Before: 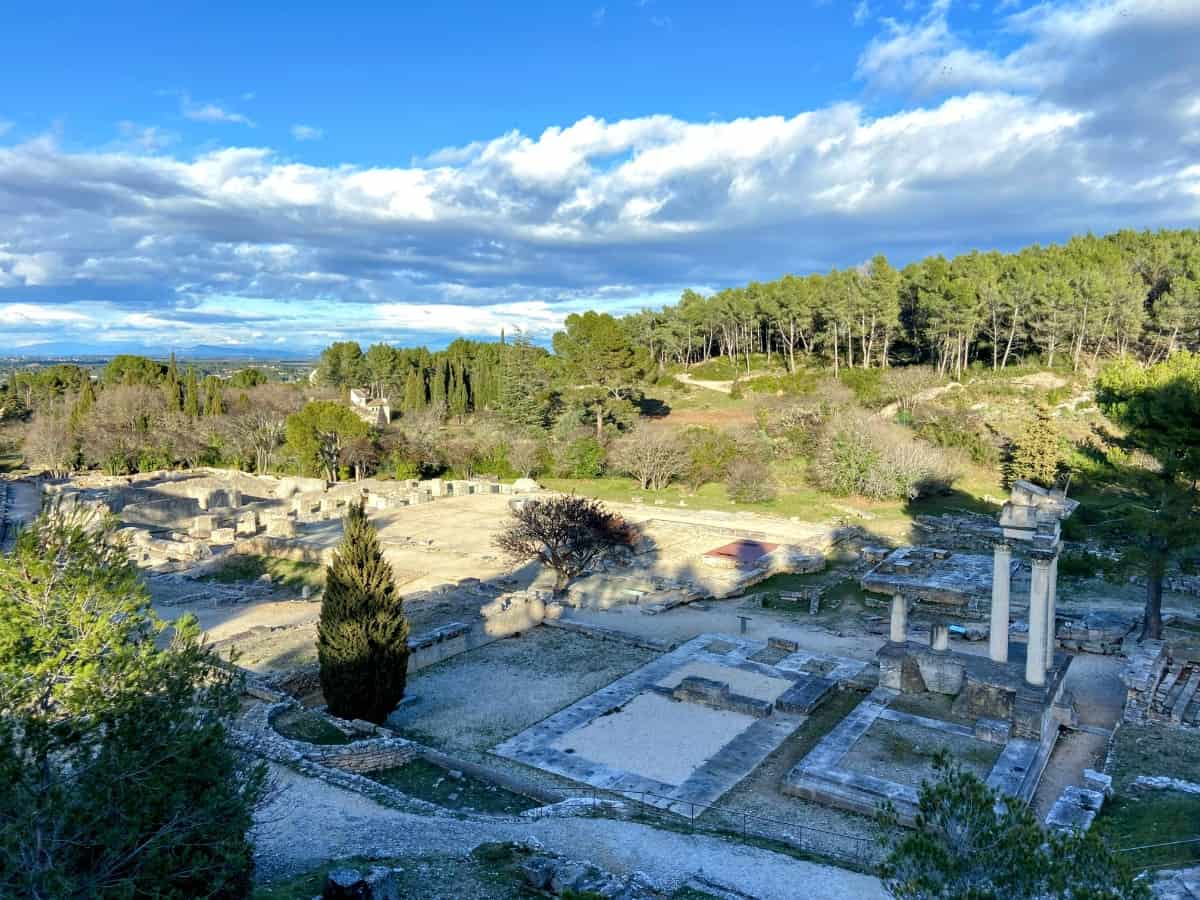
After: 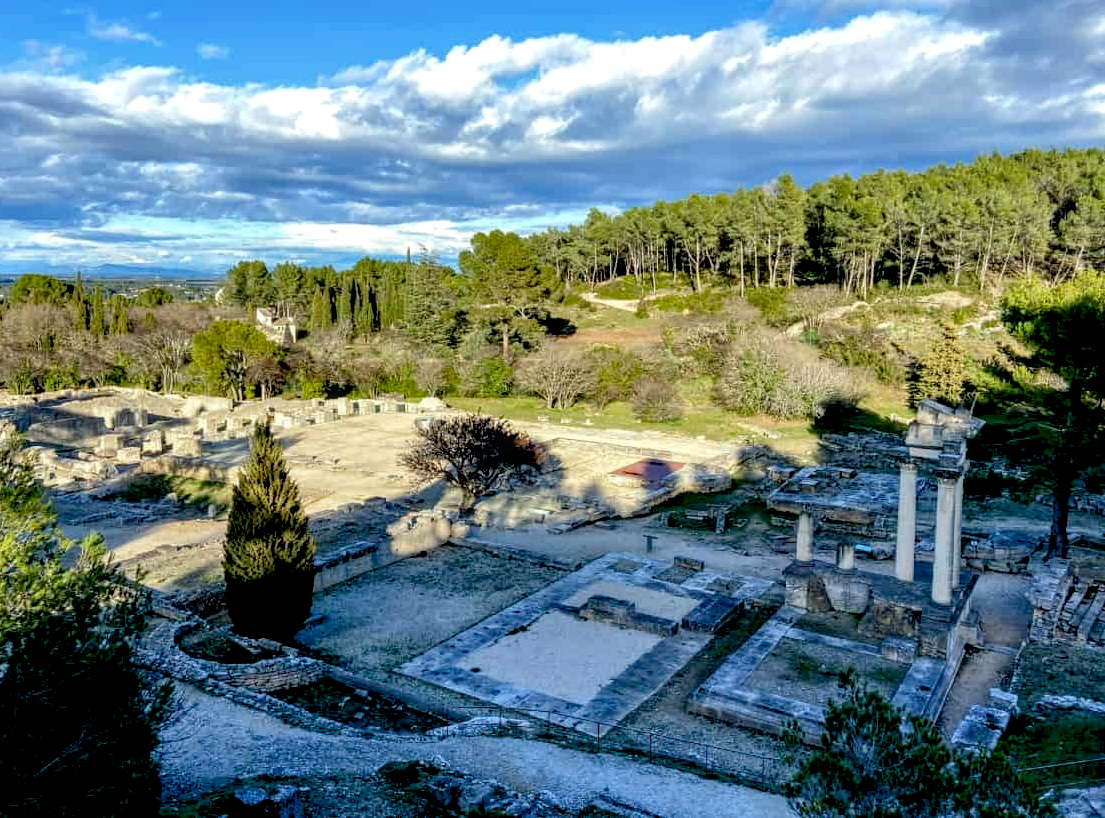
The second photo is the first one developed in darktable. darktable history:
crop and rotate: left 7.843%, top 9.063%
exposure: black level correction 0.028, exposure -0.079 EV, compensate highlight preservation false
local contrast: on, module defaults
